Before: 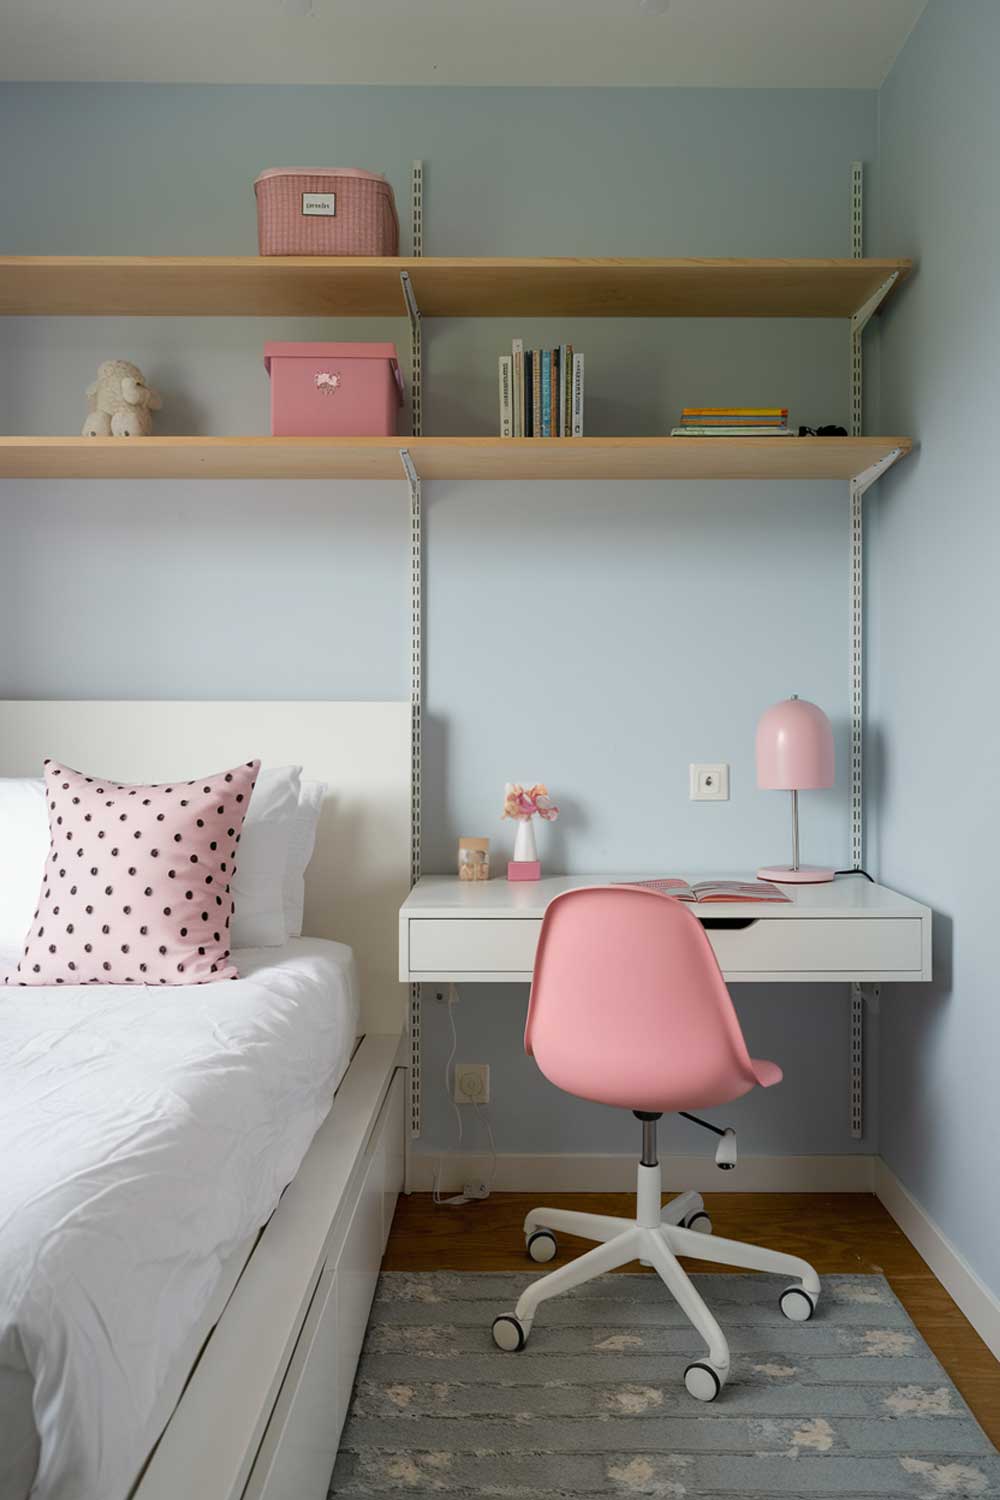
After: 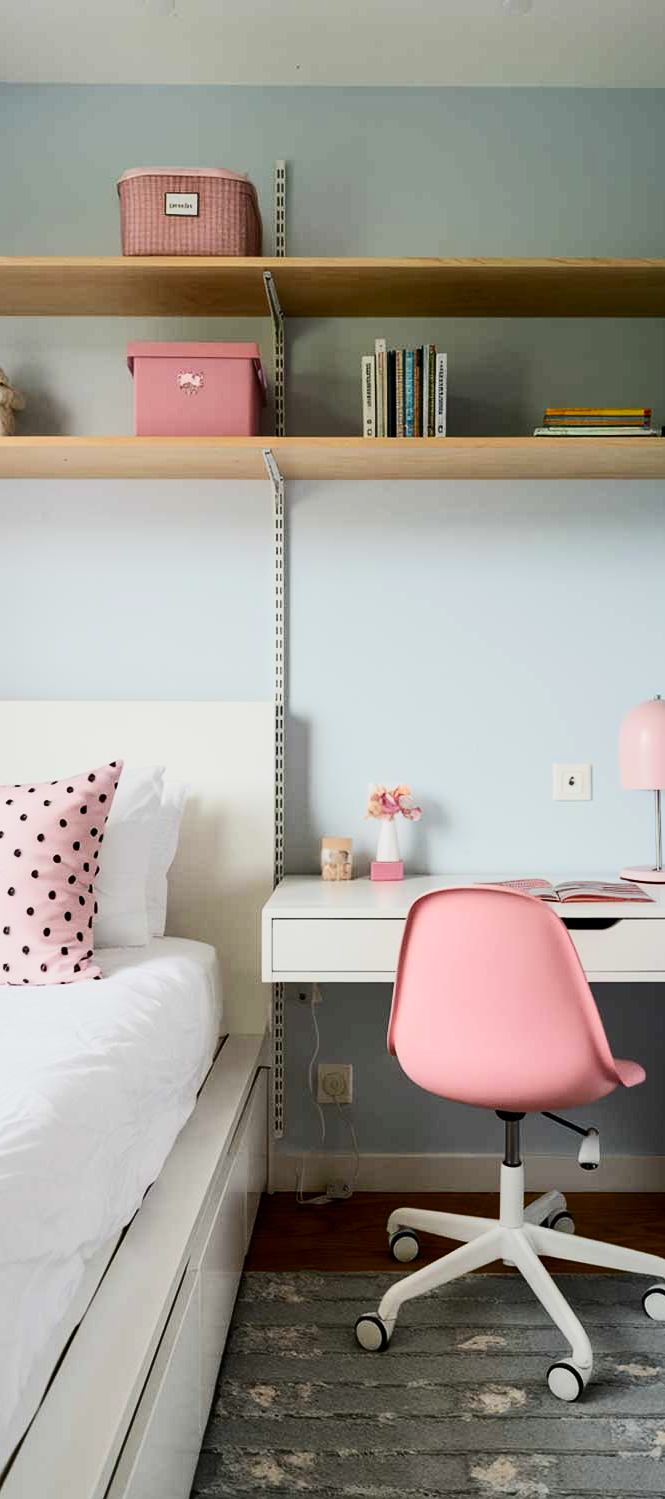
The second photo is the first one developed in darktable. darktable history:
crop and rotate: left 13.707%, right 19.786%
contrast brightness saturation: contrast 0.406, brightness 0.102, saturation 0.211
filmic rgb: black relative exposure -7.16 EV, white relative exposure 5.38 EV, hardness 3.03
